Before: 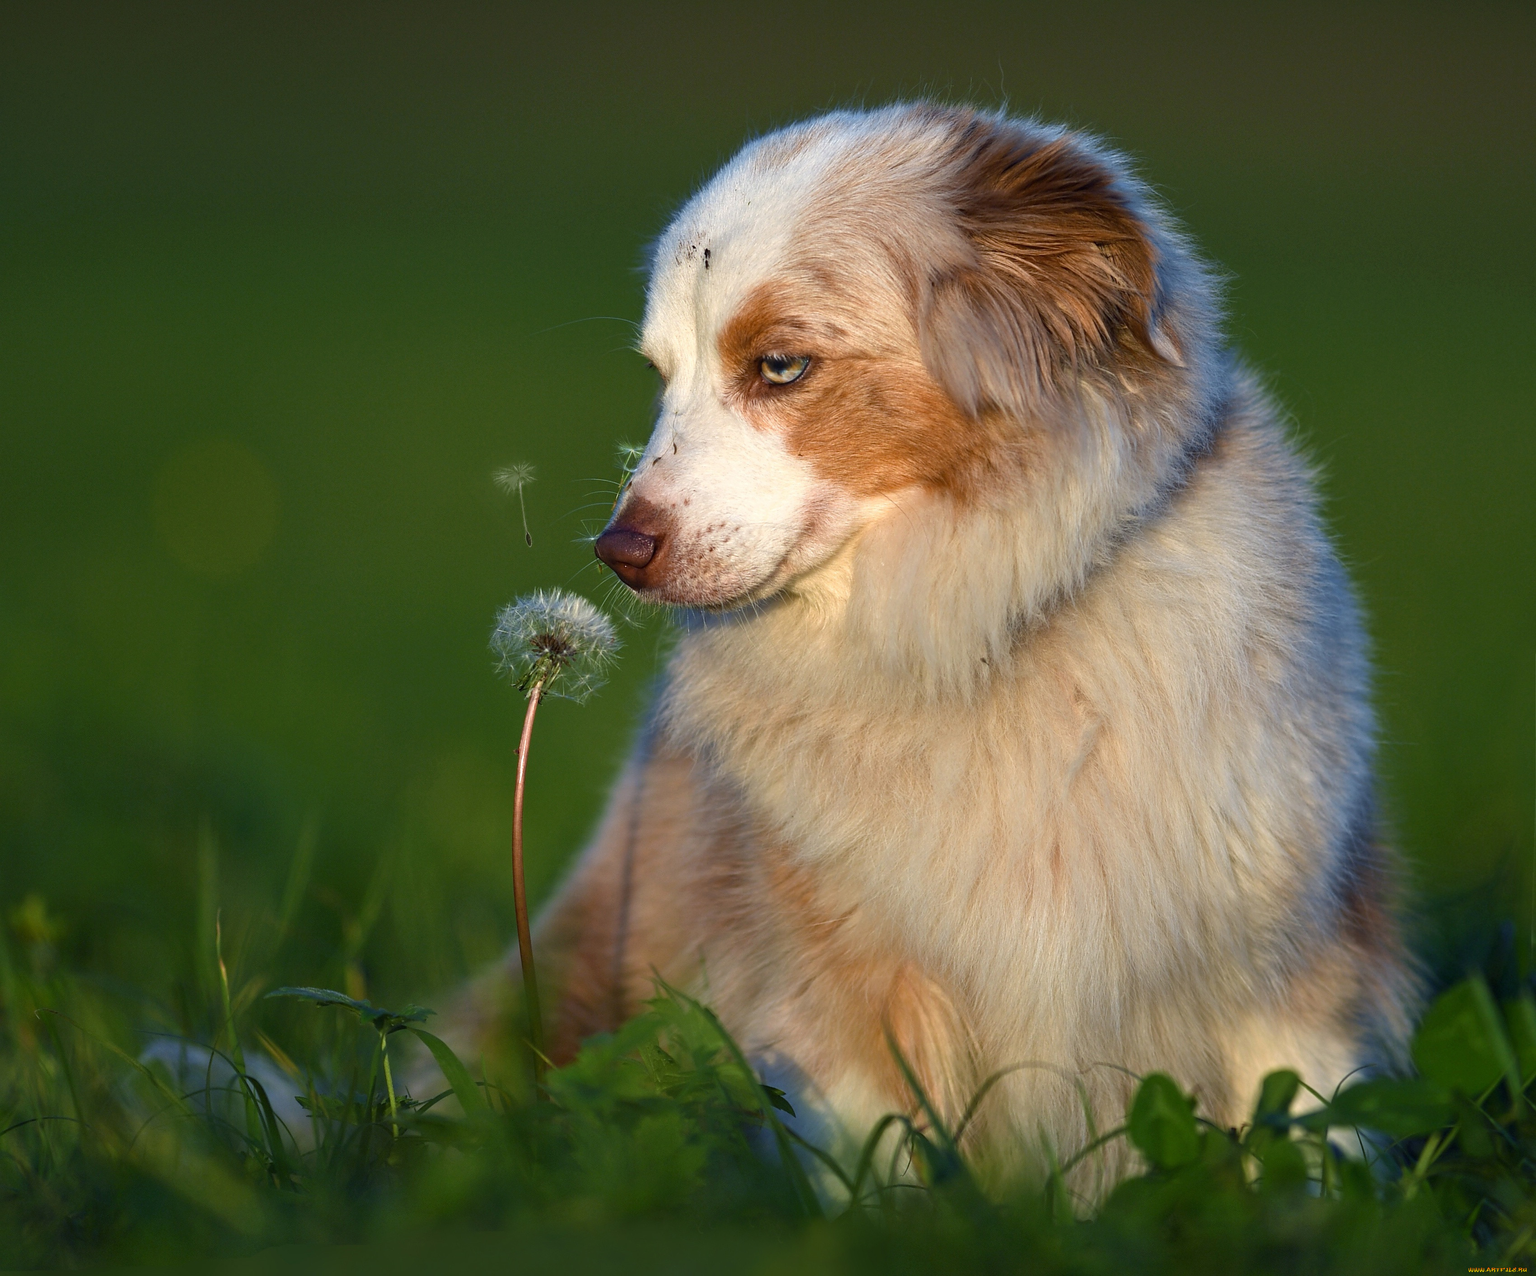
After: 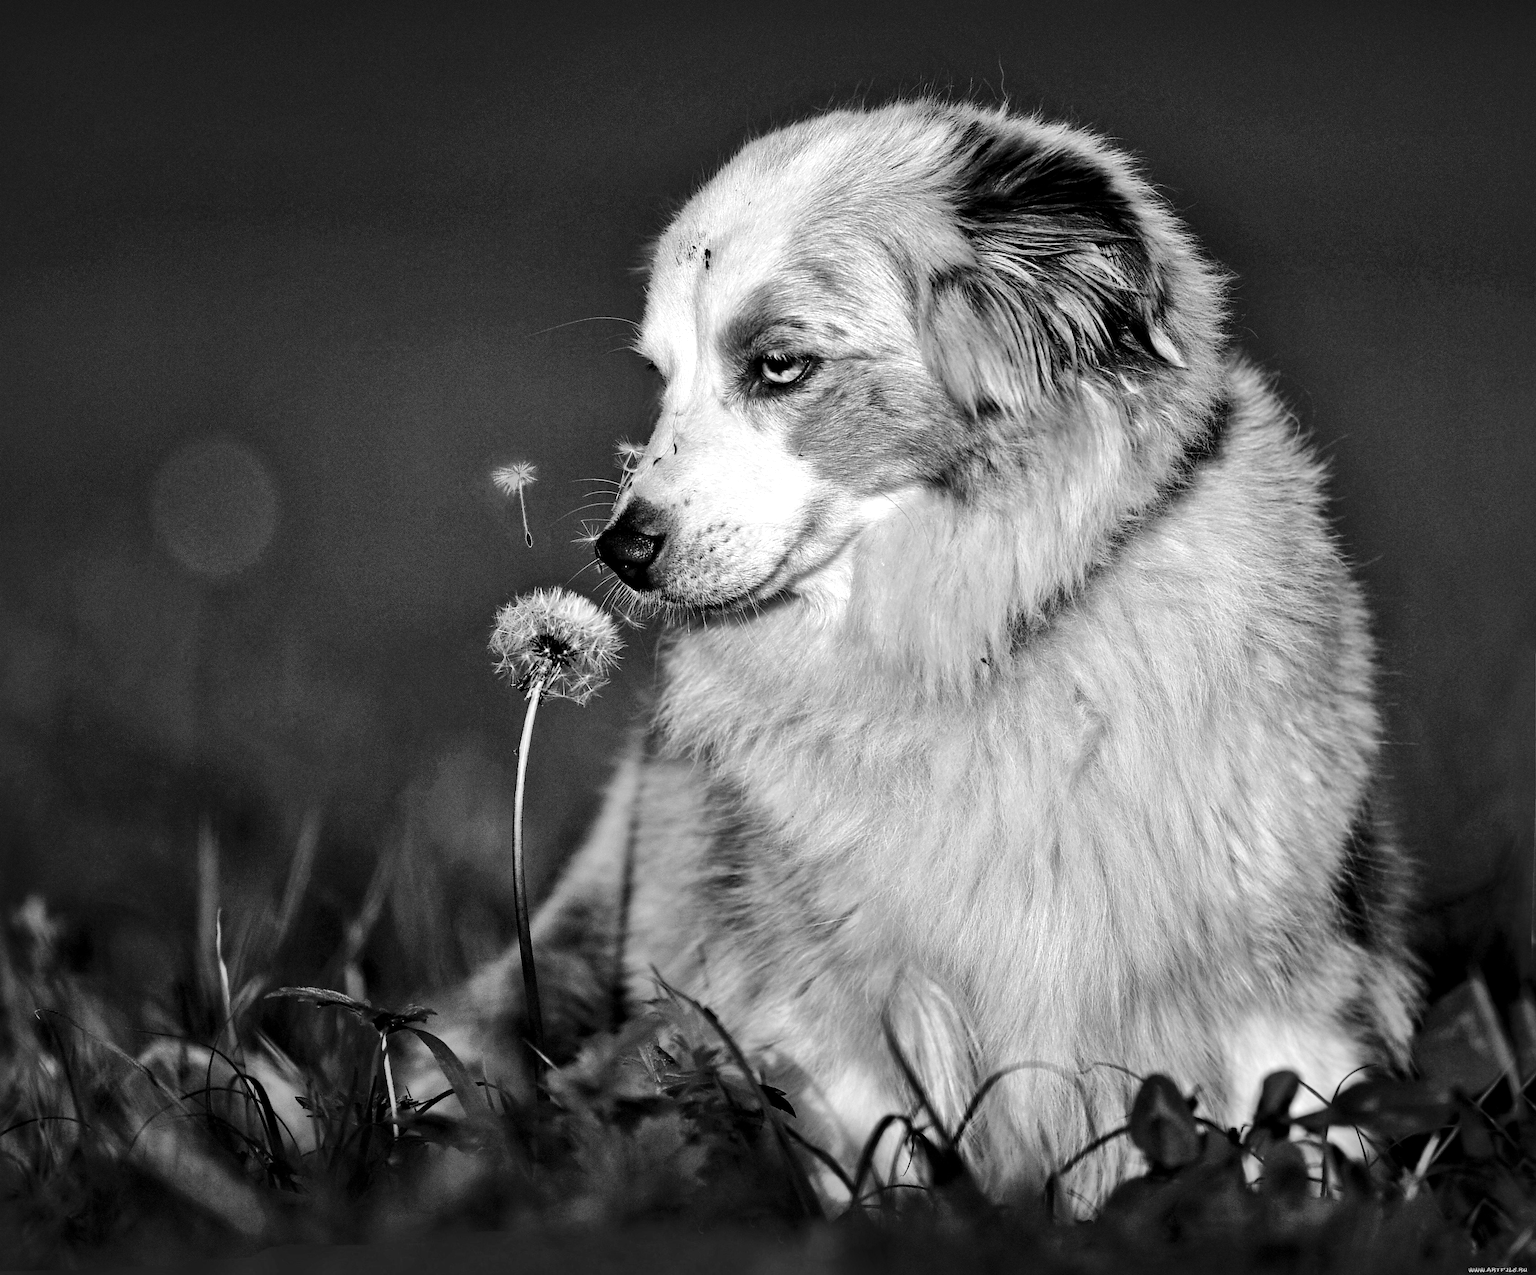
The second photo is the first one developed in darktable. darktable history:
tone curve: curves: ch0 [(0, 0) (0.094, 0.039) (0.243, 0.155) (0.411, 0.482) (0.479, 0.583) (0.654, 0.742) (0.793, 0.851) (0.994, 0.974)]; ch1 [(0, 0) (0.161, 0.092) (0.35, 0.33) (0.392, 0.392) (0.456, 0.456) (0.505, 0.502) (0.537, 0.518) (0.553, 0.53) (0.573, 0.569) (0.718, 0.718) (1, 1)]; ch2 [(0, 0) (0.346, 0.362) (0.411, 0.412) (0.502, 0.502) (0.531, 0.521) (0.576, 0.553) (0.615, 0.621) (1, 1)], color space Lab, independent channels, preserve colors none
contrast equalizer: y [[0.5 ×6], [0.5 ×6], [0.5, 0.5, 0.501, 0.545, 0.707, 0.863], [0 ×6], [0 ×6]]
local contrast: mode bilateral grid, contrast 44, coarseness 69, detail 214%, midtone range 0.2
monochrome: on, module defaults
